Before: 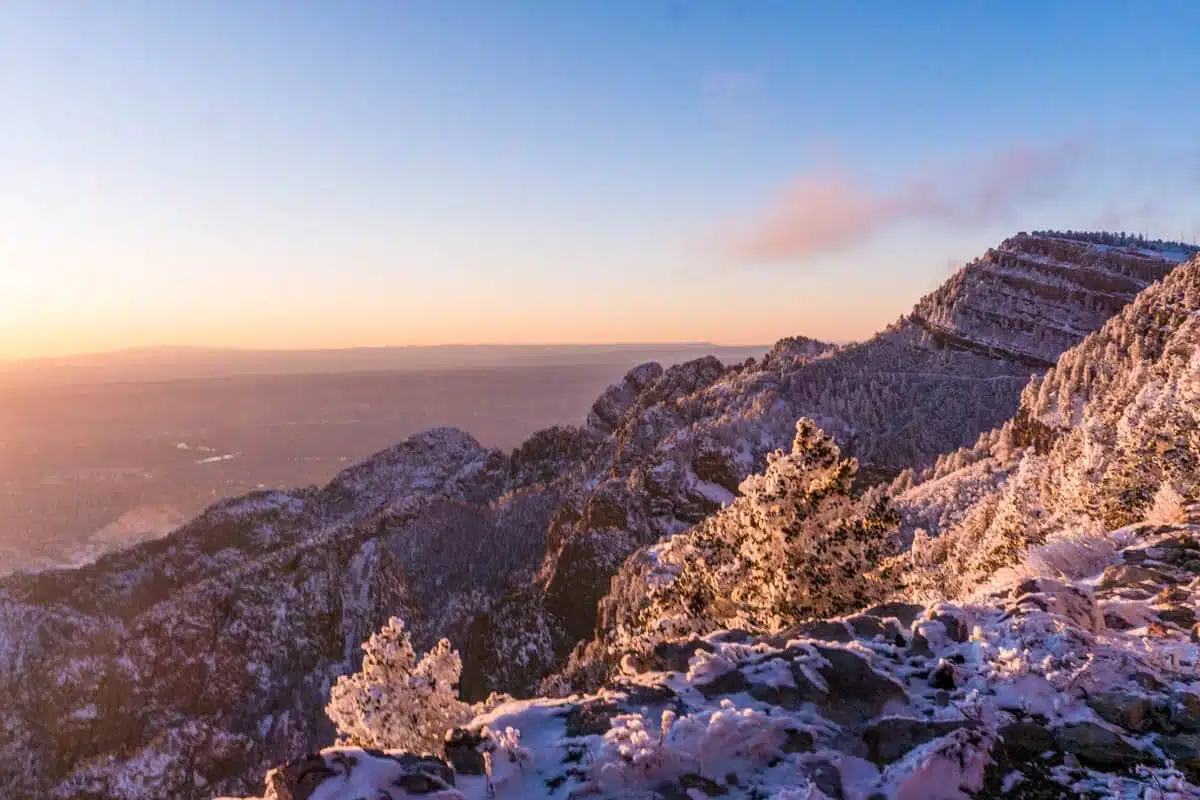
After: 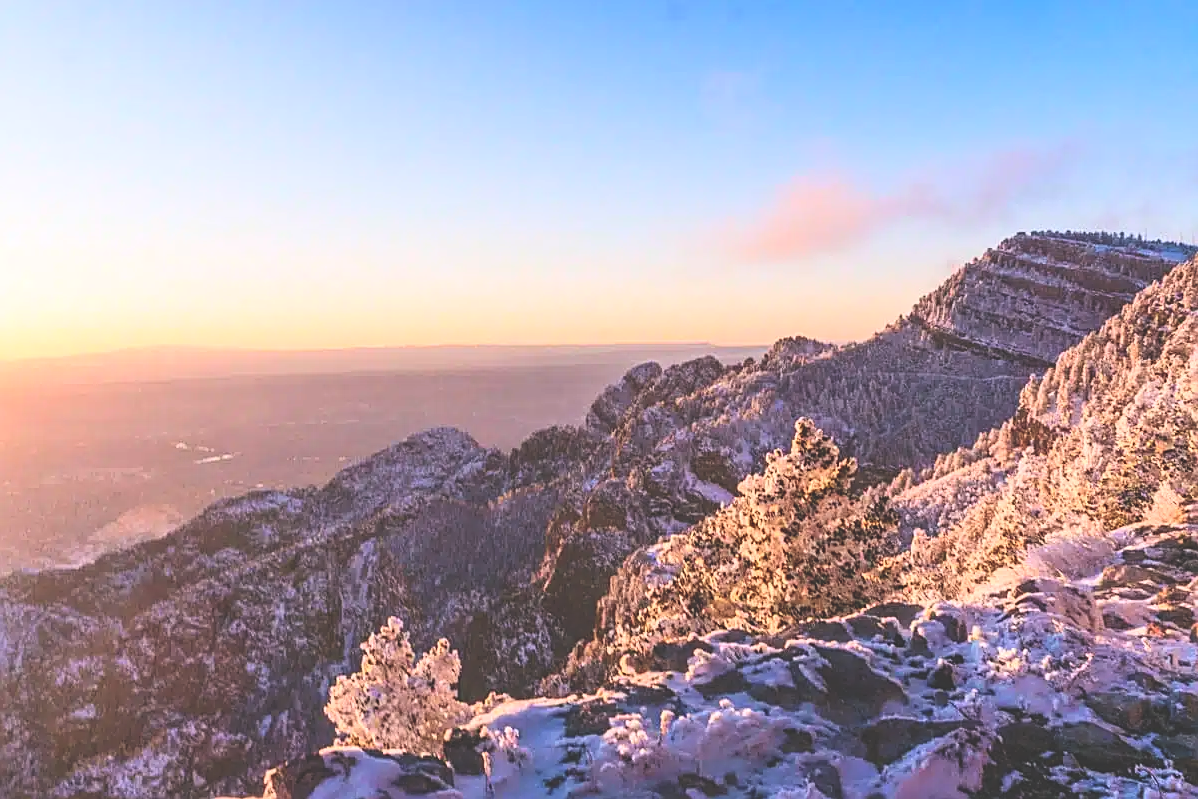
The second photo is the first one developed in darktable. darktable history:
exposure: black level correction -0.029, compensate exposure bias true, compensate highlight preservation false
sharpen: on, module defaults
contrast brightness saturation: contrast 0.201, brightness 0.165, saturation 0.219
crop and rotate: left 0.148%, bottom 0.012%
